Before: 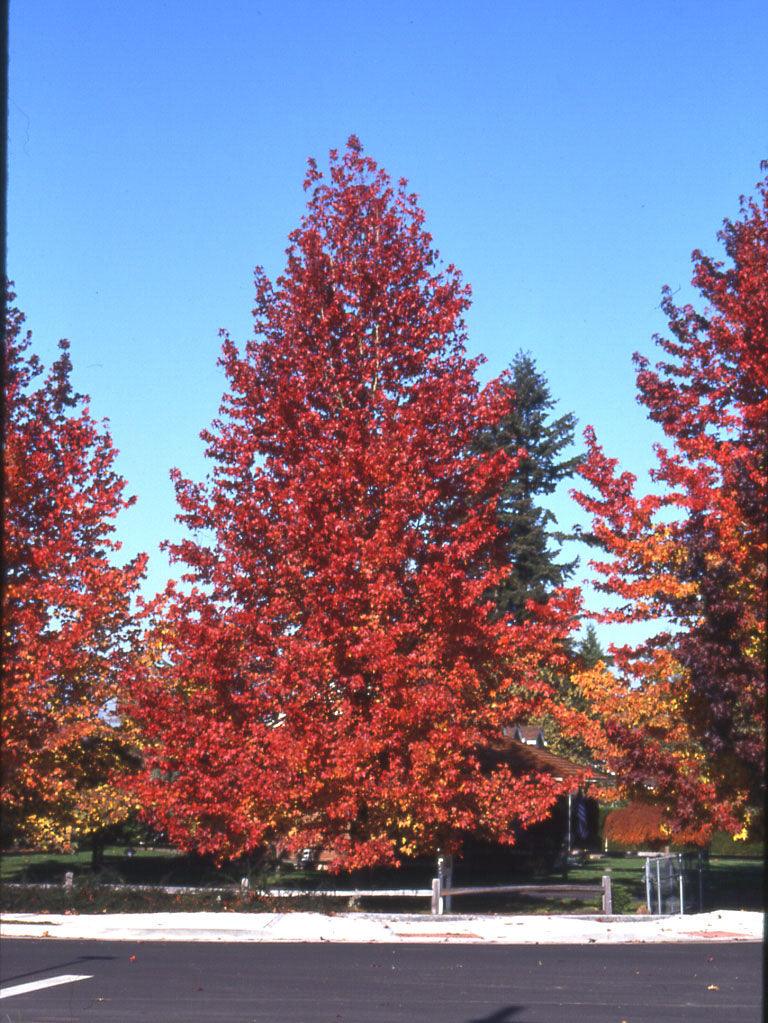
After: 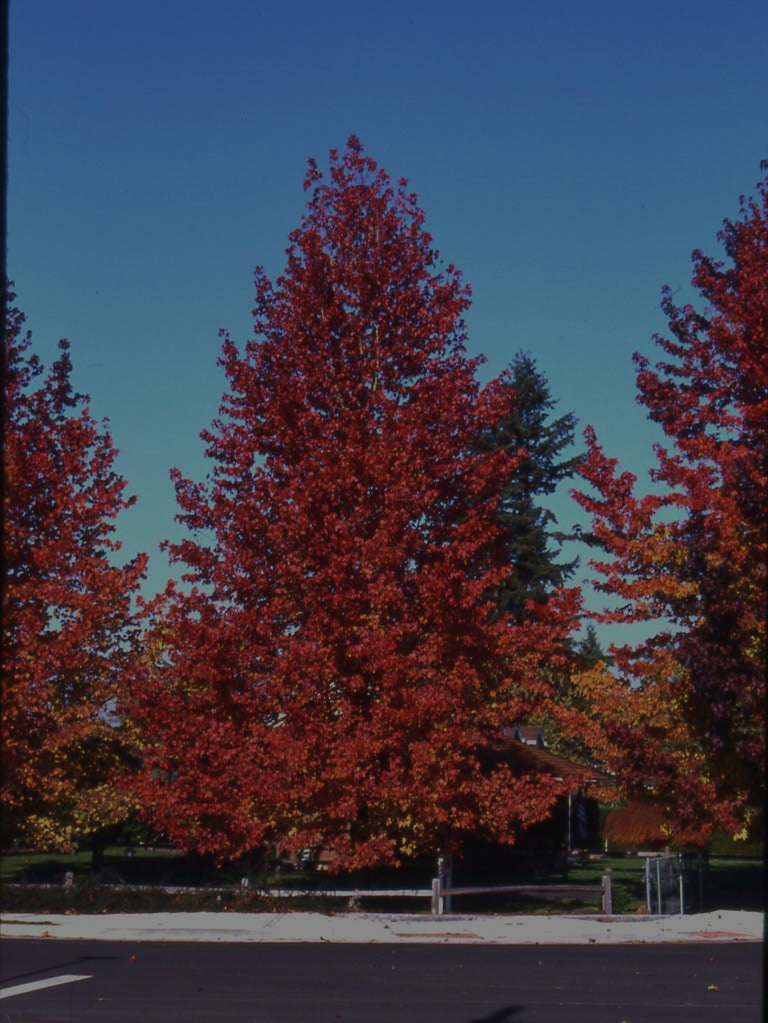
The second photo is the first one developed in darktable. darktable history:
velvia: on, module defaults
exposure: exposure -2.002 EV, compensate highlight preservation false
